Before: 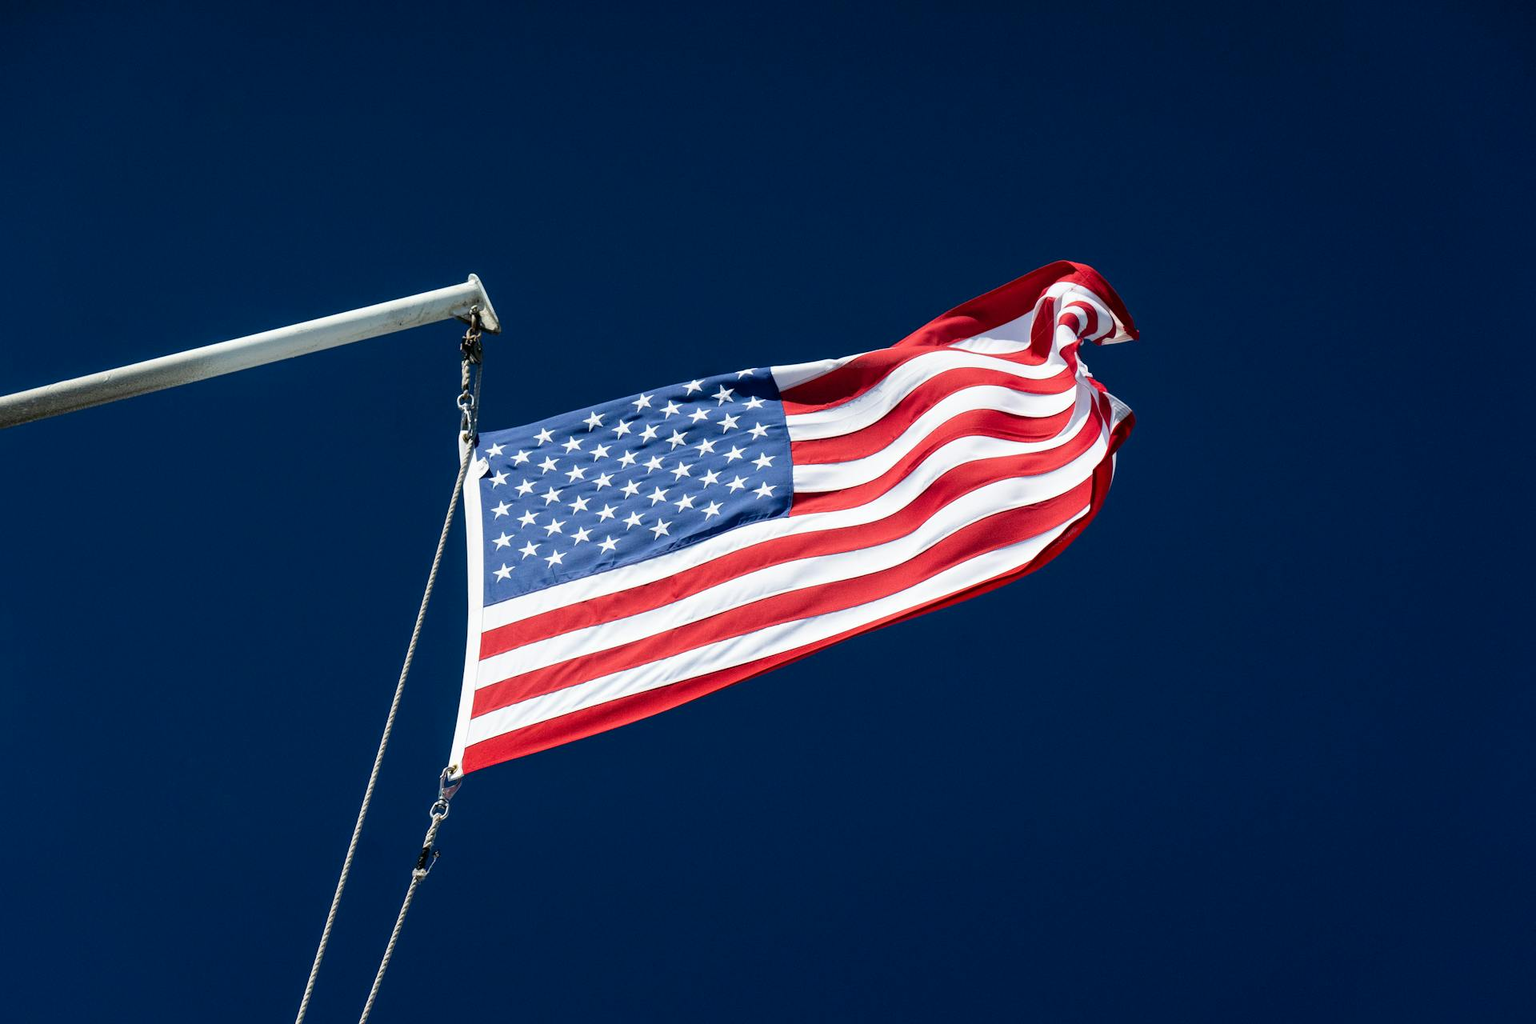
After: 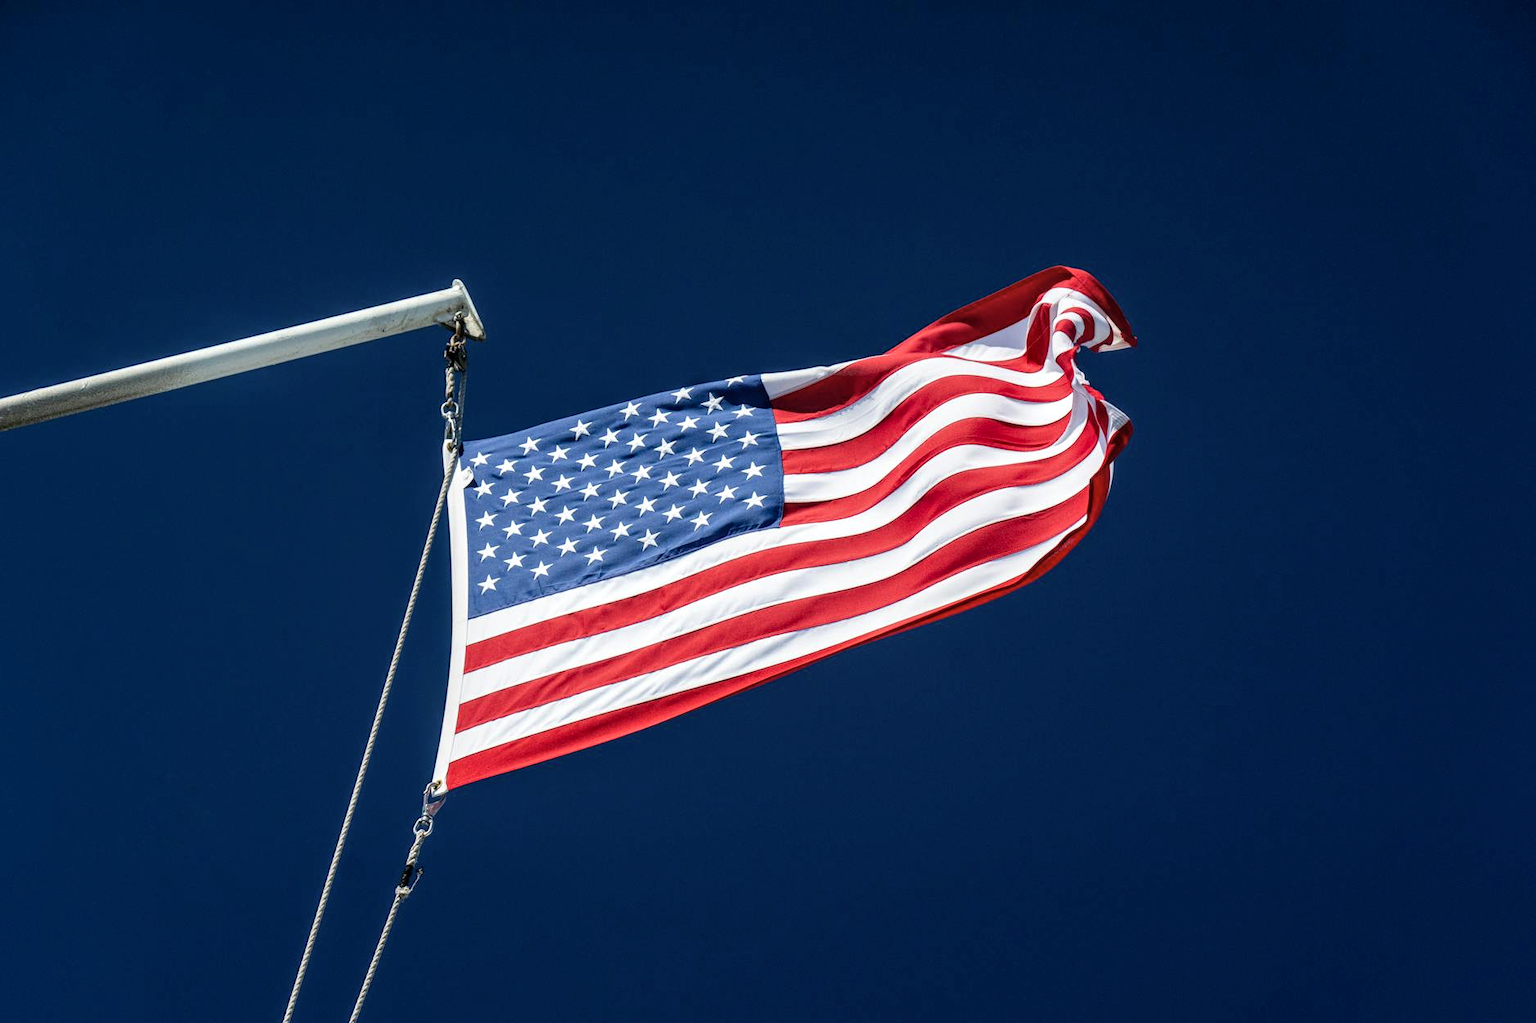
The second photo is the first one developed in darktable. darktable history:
crop: left 1.664%, right 0.277%, bottom 1.968%
local contrast: detail 130%
